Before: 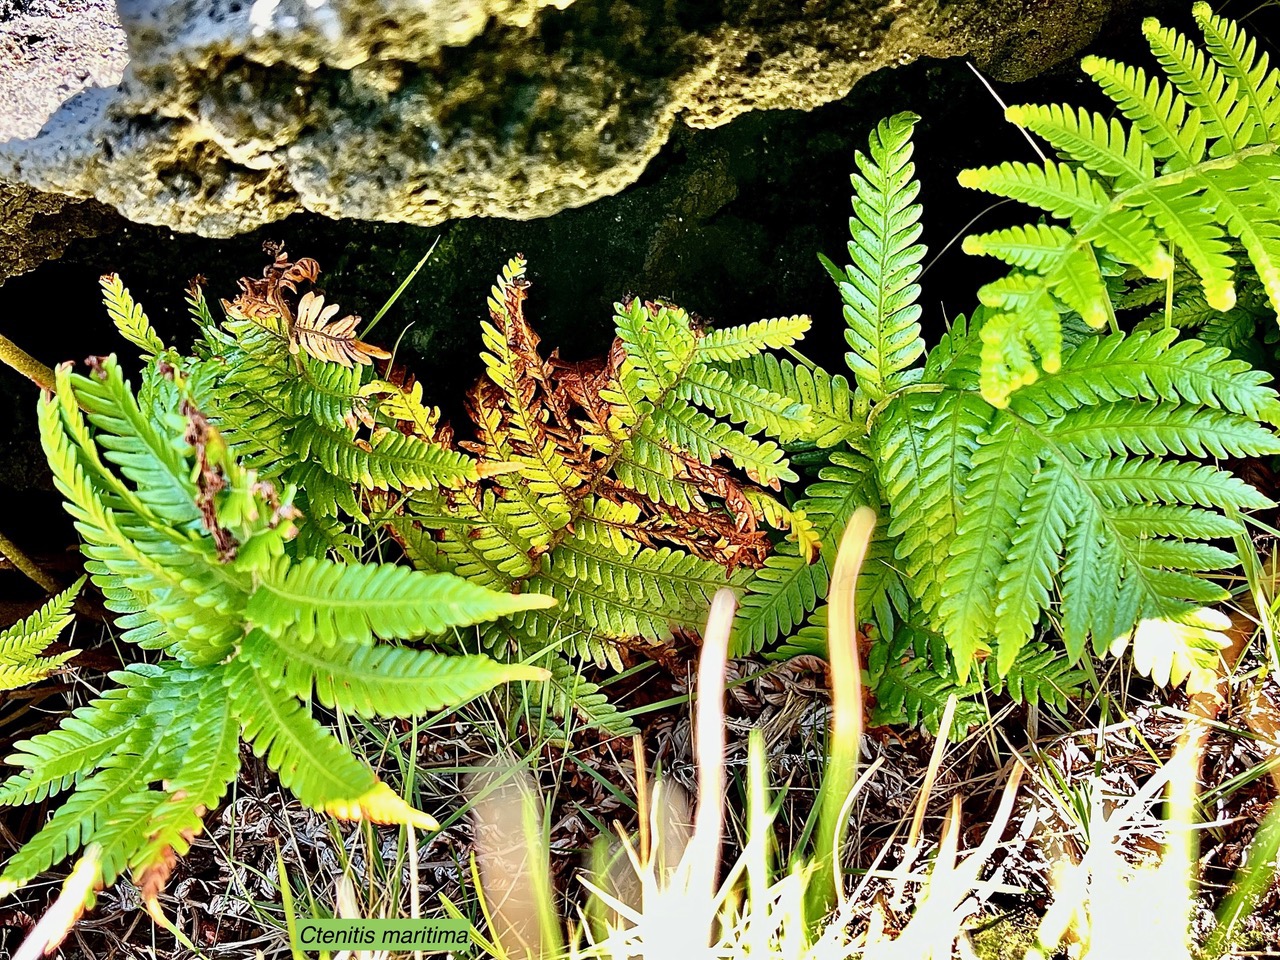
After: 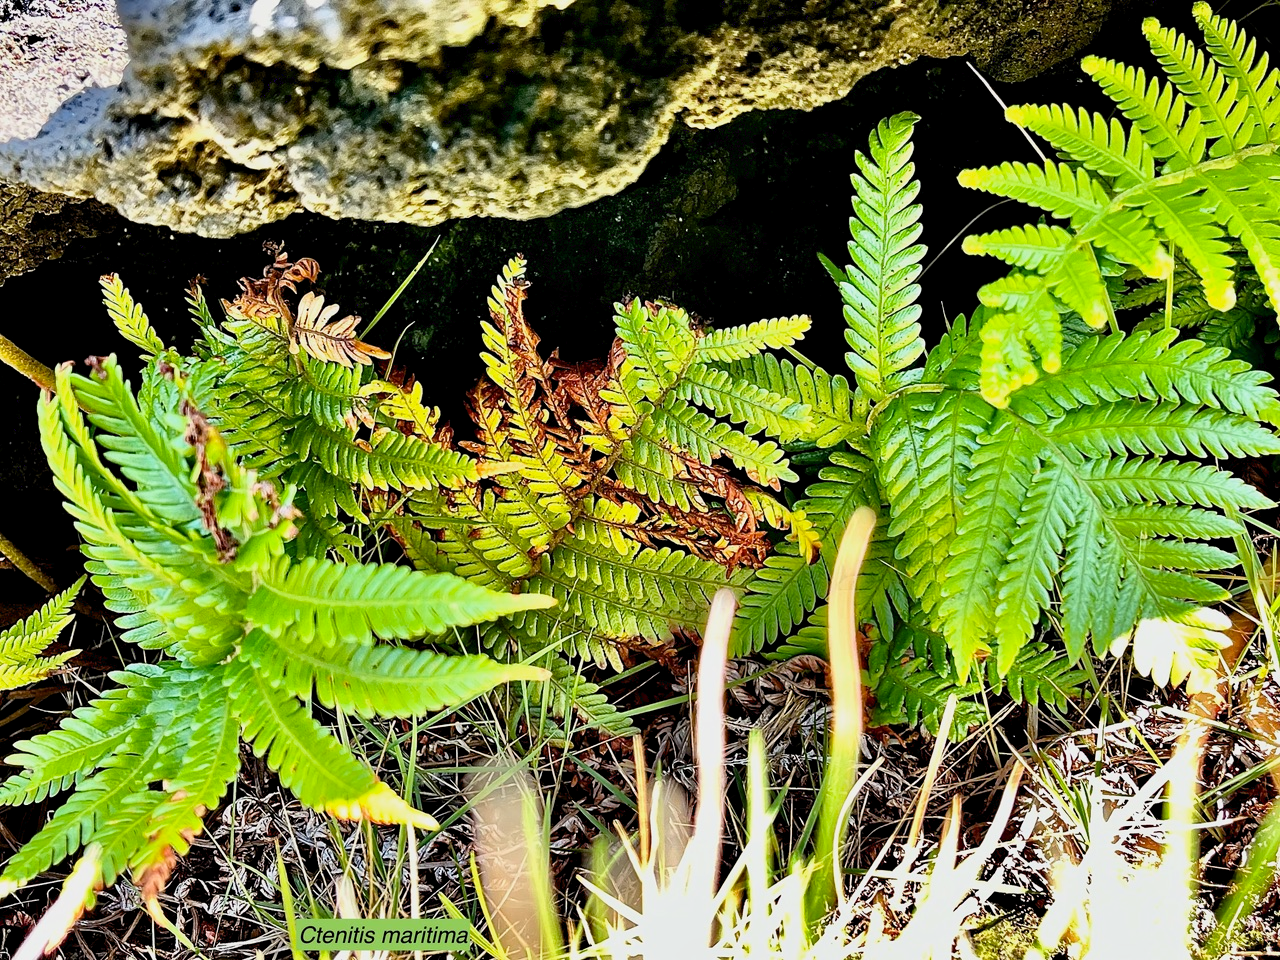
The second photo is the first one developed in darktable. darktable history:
filmic rgb: black relative exposure -16 EV, white relative exposure 2.93 EV, hardness 9.99
